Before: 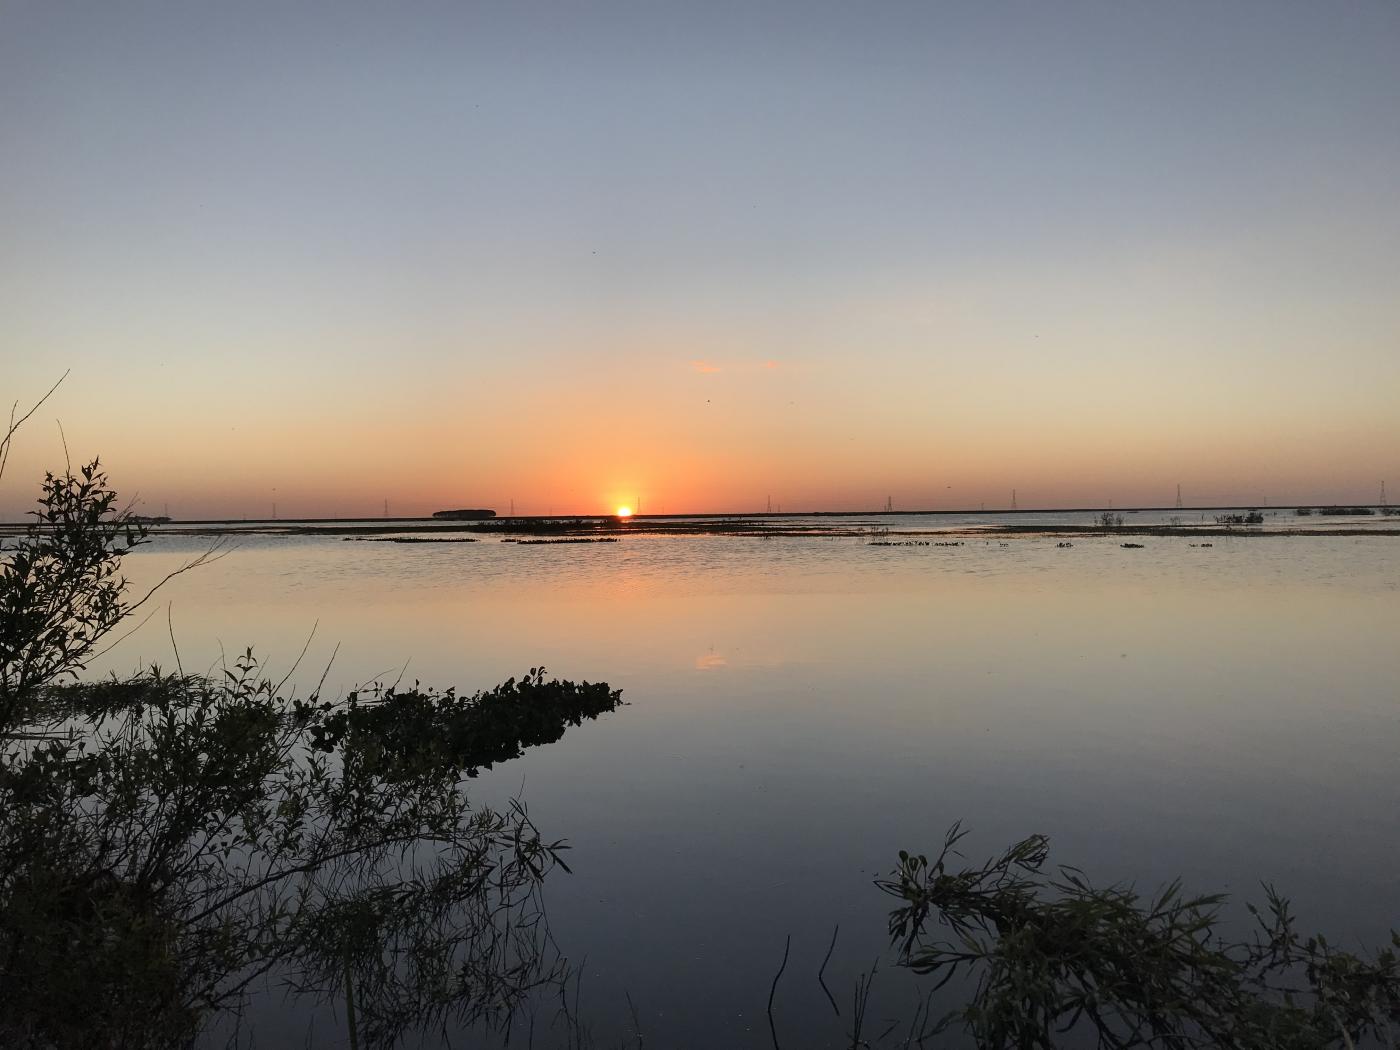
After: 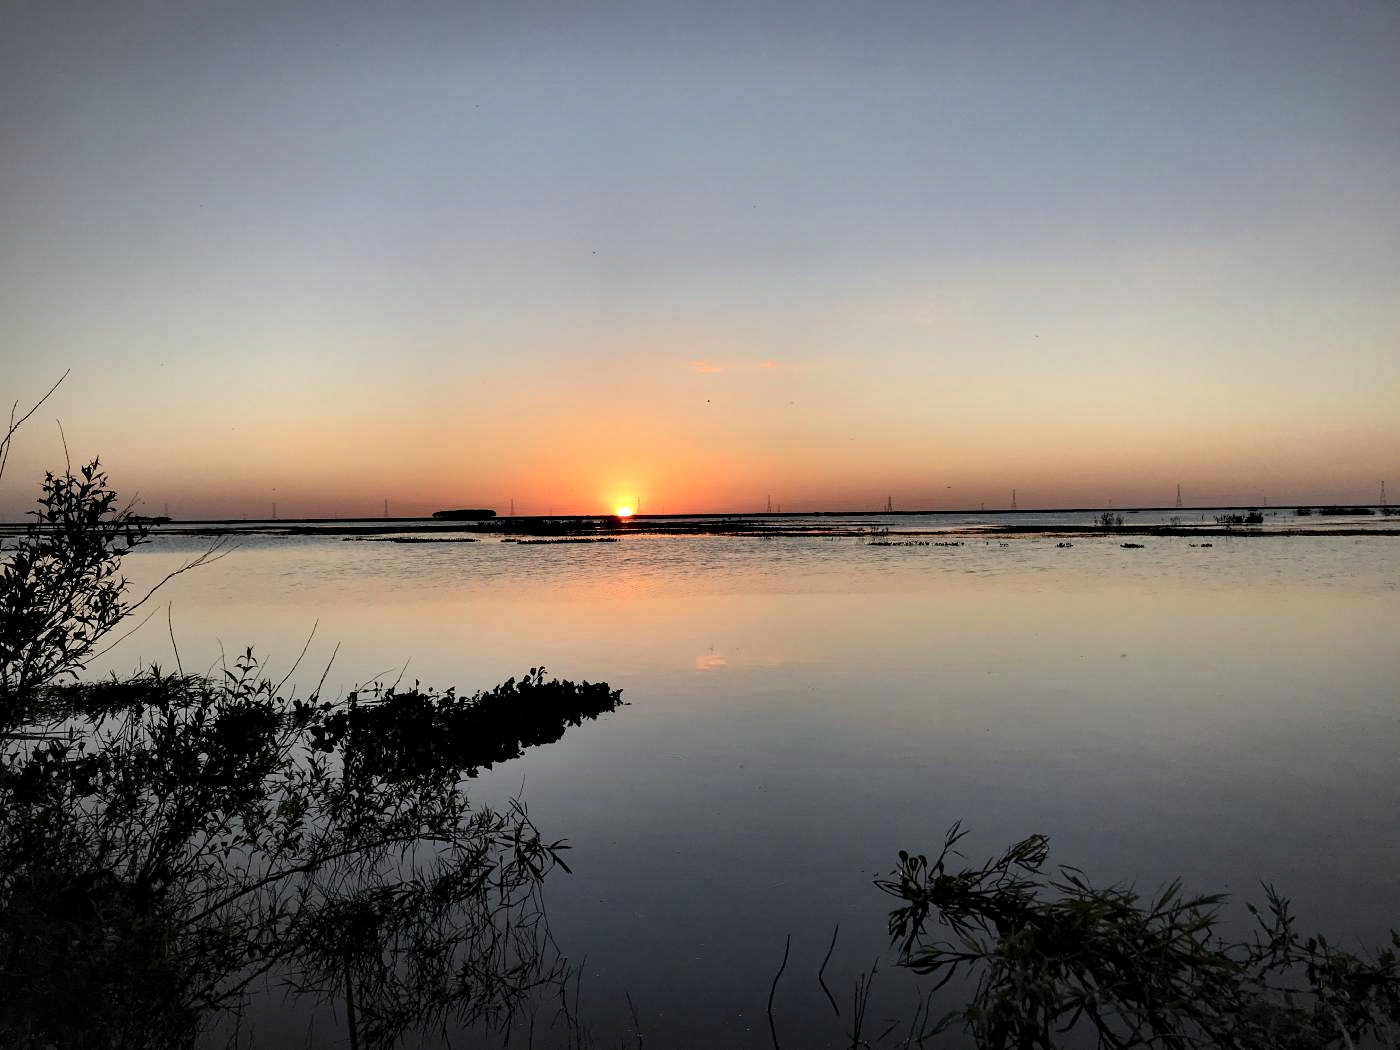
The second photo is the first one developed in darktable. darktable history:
vignetting: fall-off radius 68.96%, center (0.217, -0.229), automatic ratio true
contrast equalizer: y [[0.6 ×6], [0.55 ×6], [0 ×6], [0 ×6], [0 ×6]]
